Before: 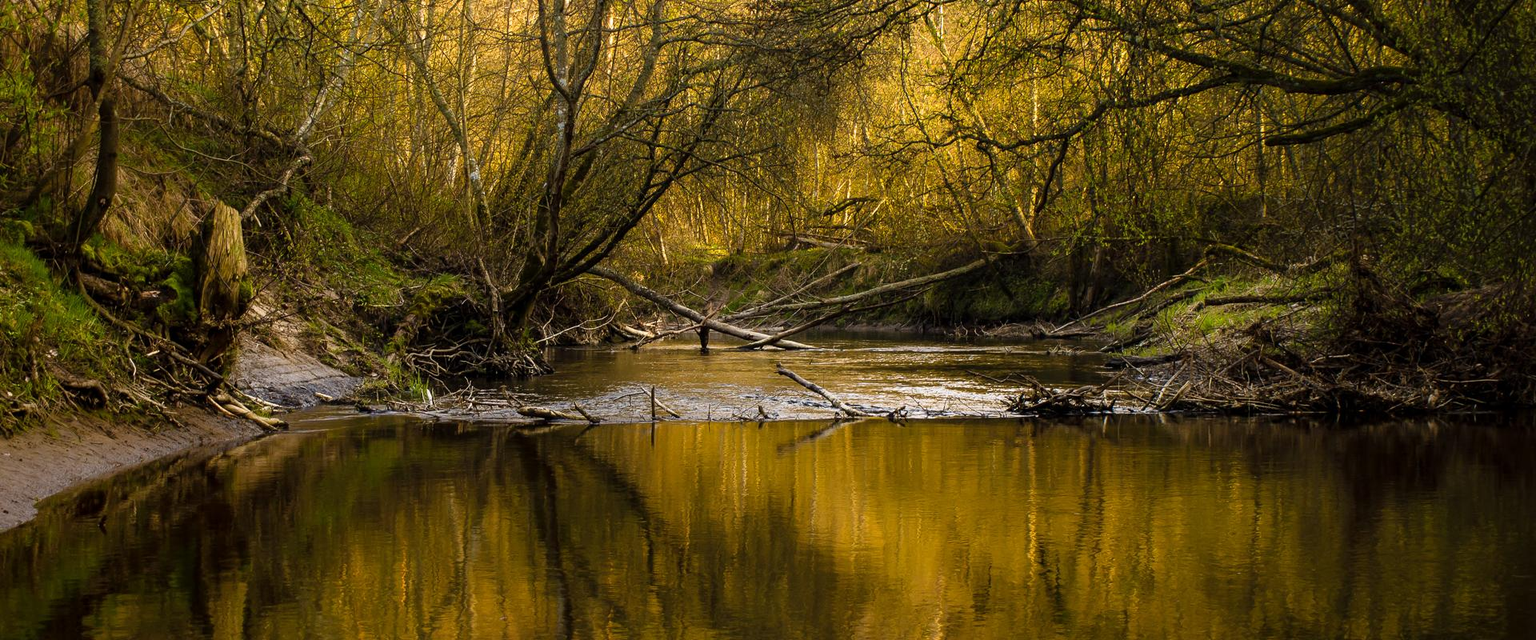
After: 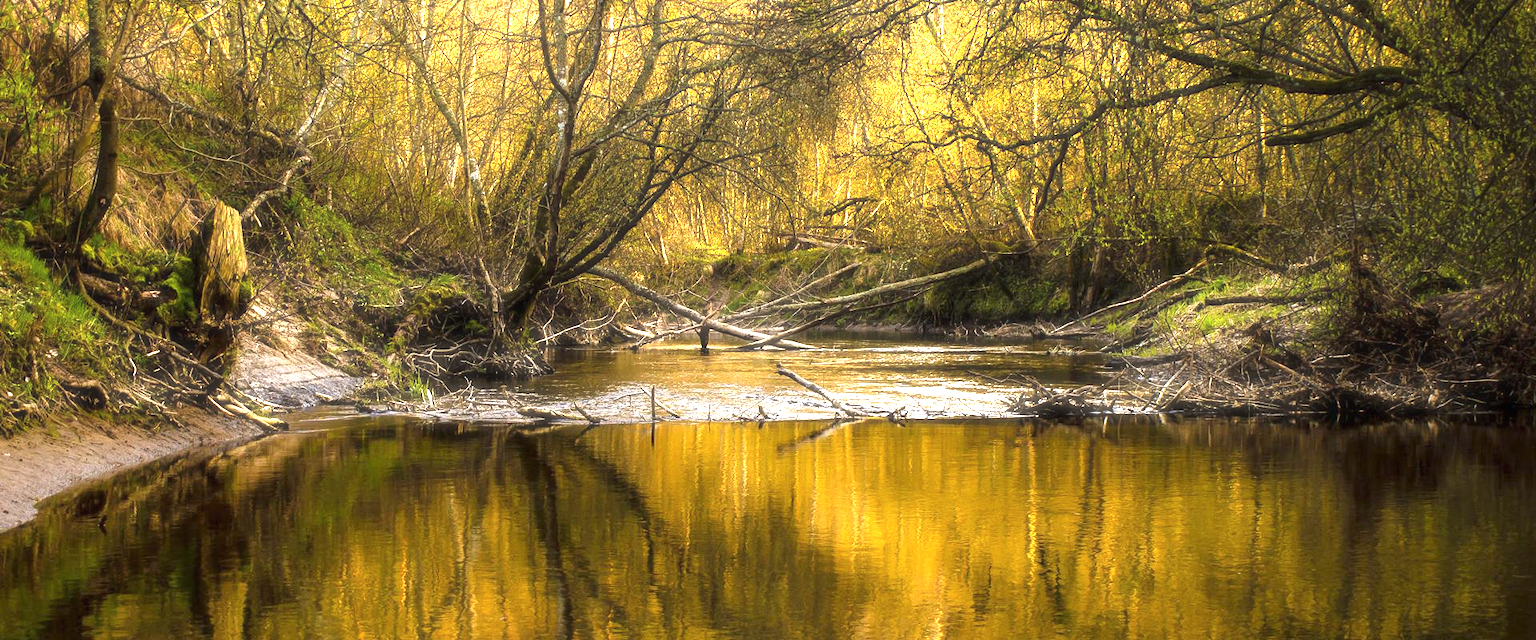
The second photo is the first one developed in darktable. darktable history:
exposure: black level correction 0, exposure 1.4 EV, compensate exposure bias true, compensate highlight preservation false
haze removal: strength -0.108, adaptive false
